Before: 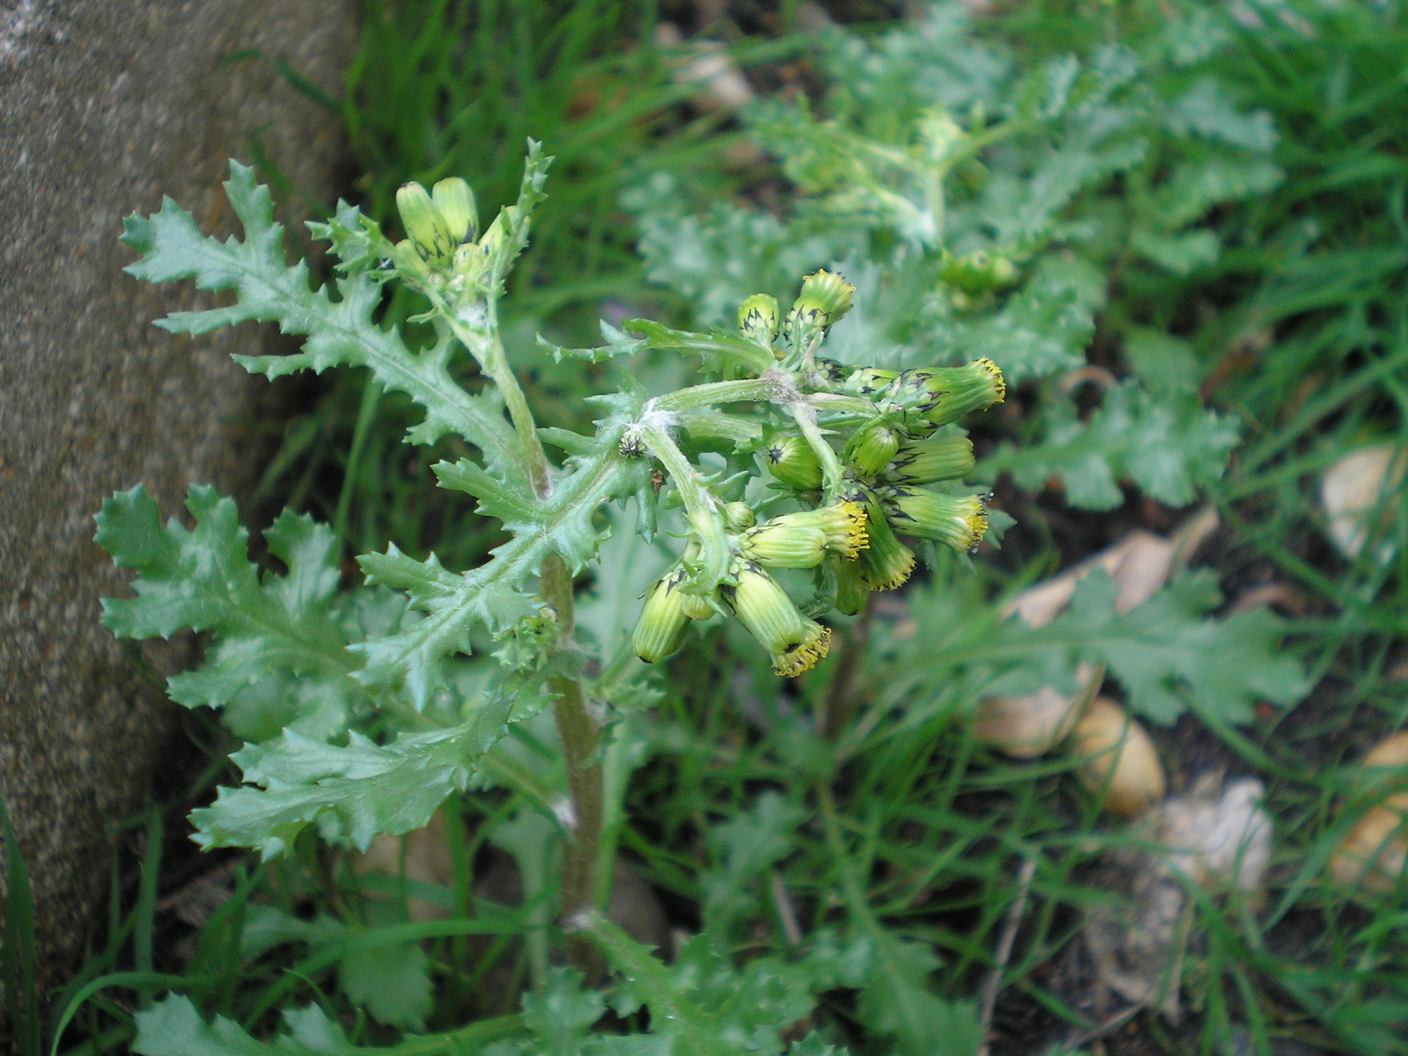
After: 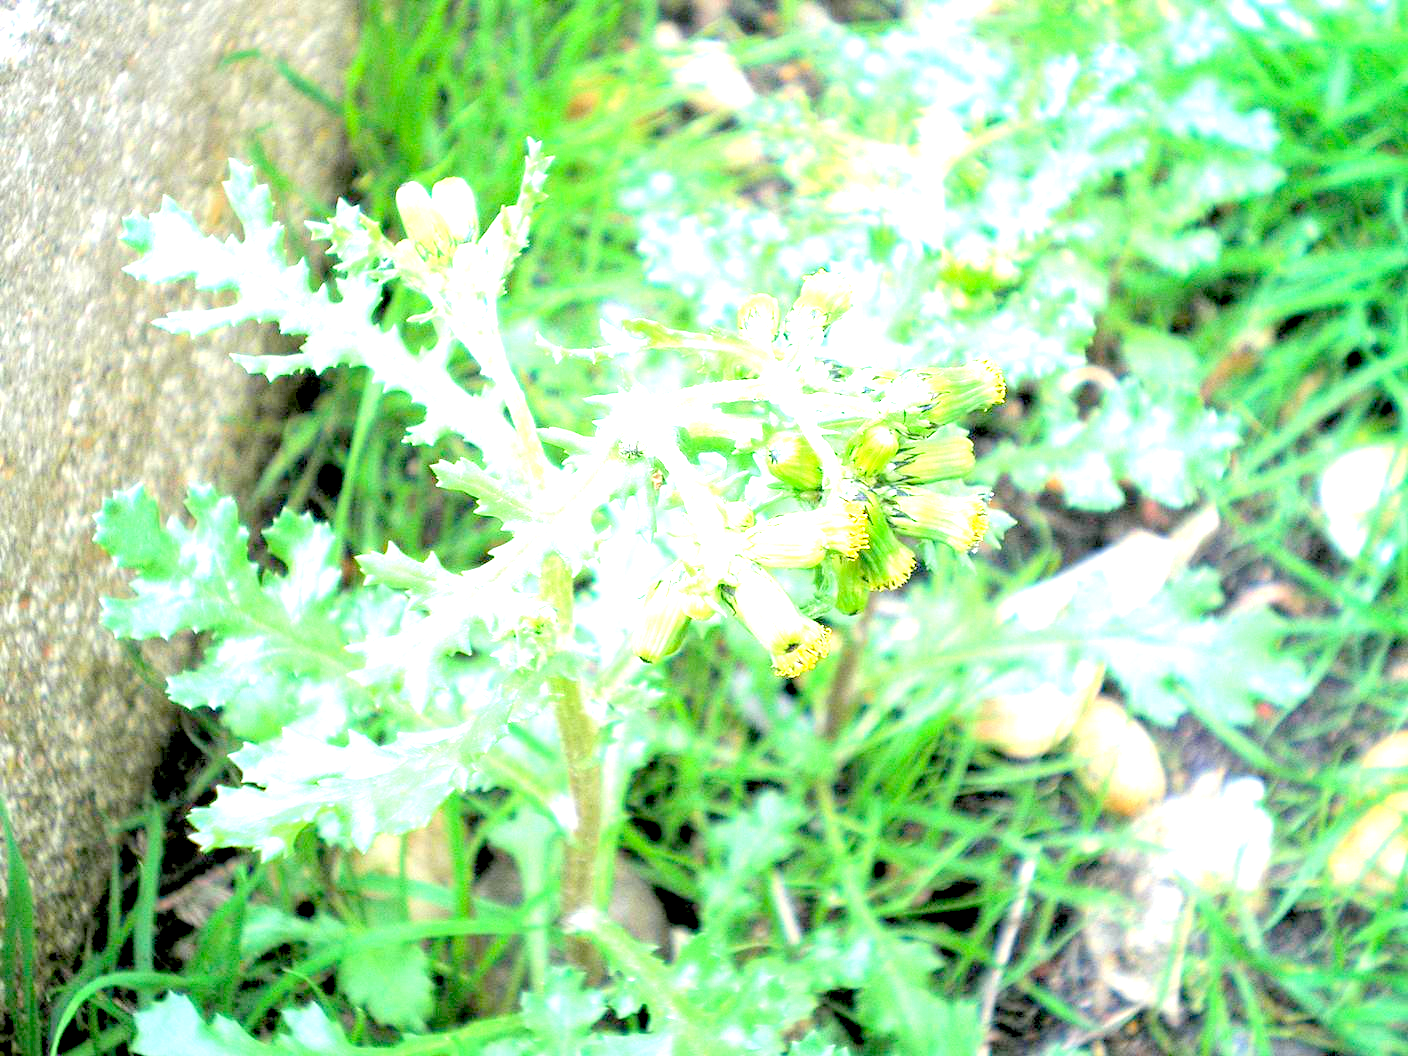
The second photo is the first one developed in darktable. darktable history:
levels: levels [0.036, 0.364, 0.827]
exposure: black level correction 0.005, exposure 2.076 EV, compensate highlight preservation false
